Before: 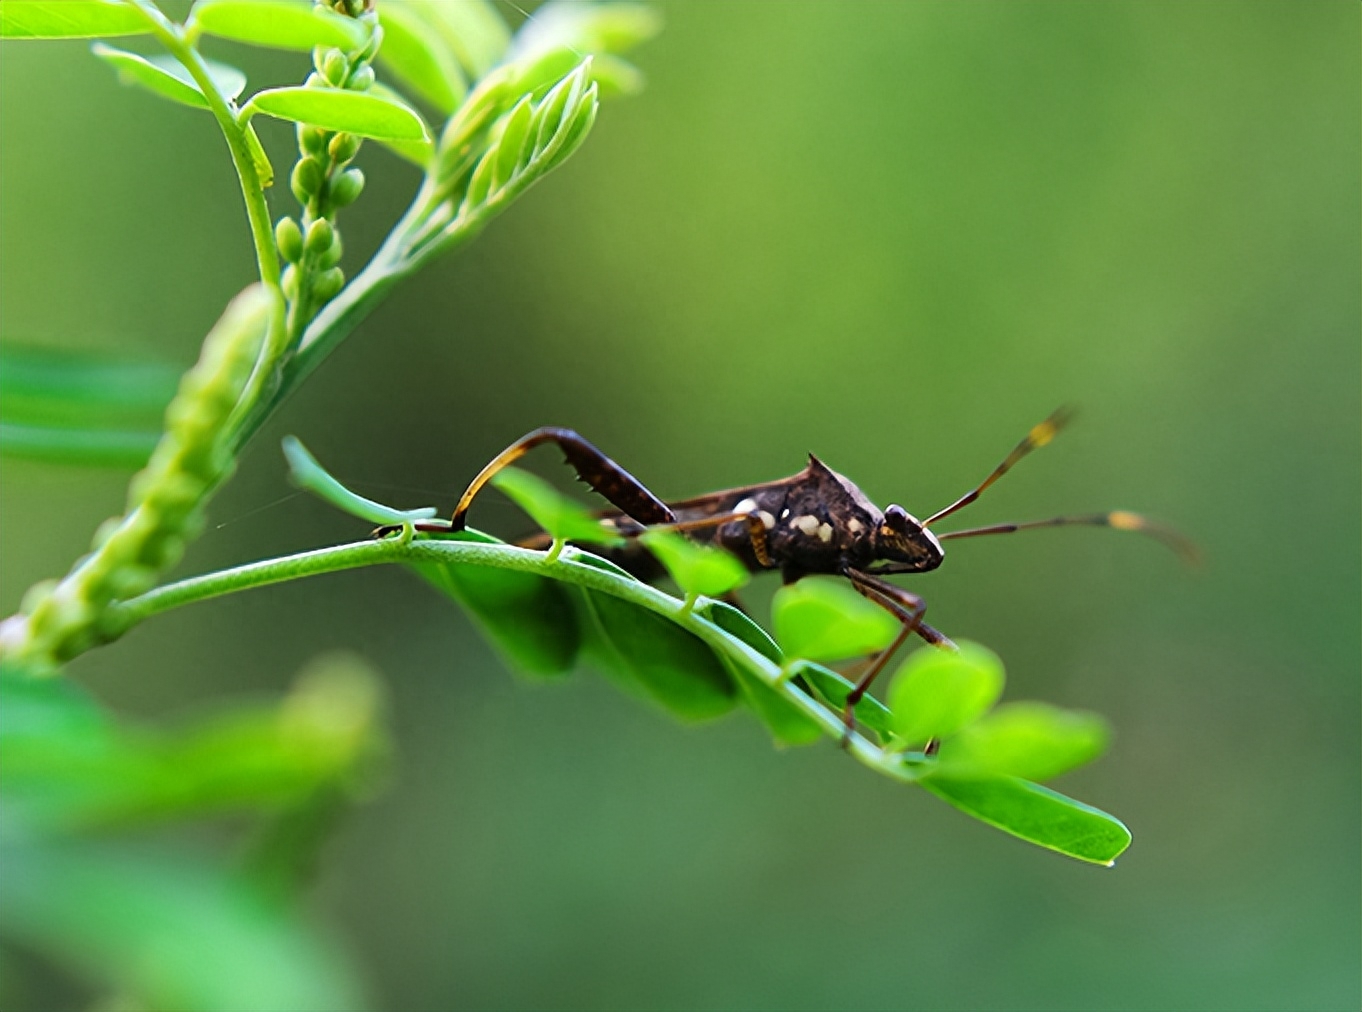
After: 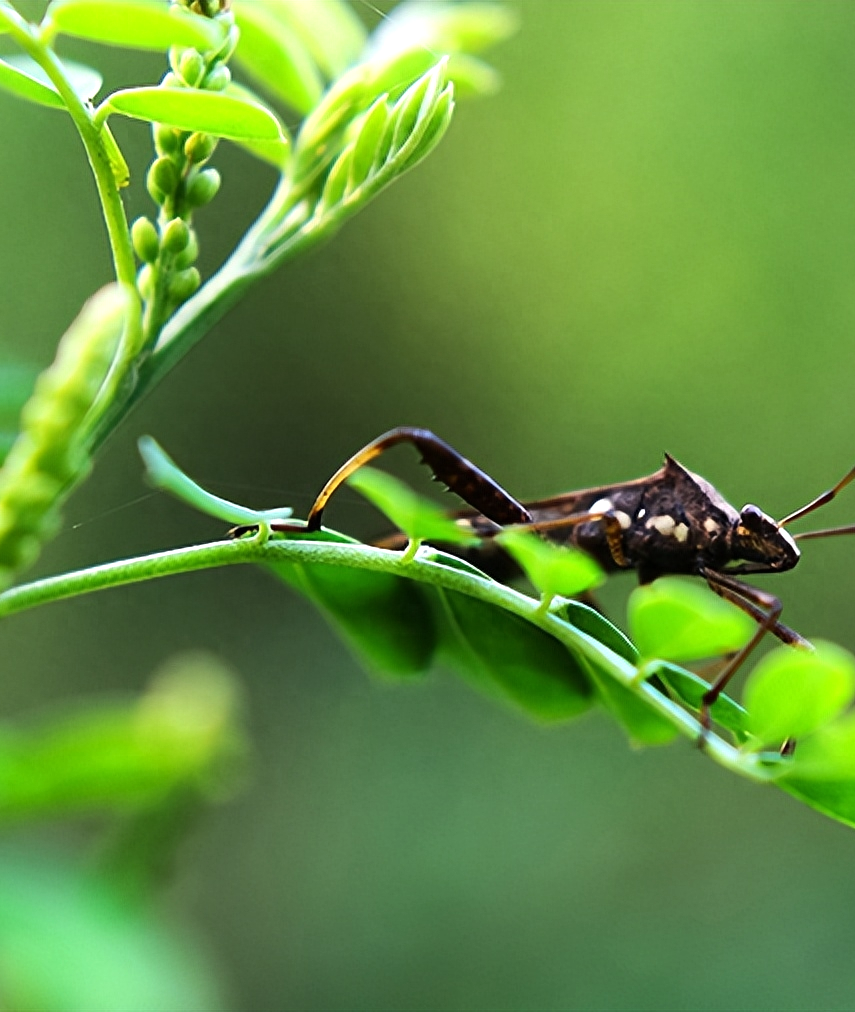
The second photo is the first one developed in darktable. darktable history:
crop: left 10.644%, right 26.528%
tone equalizer: -8 EV -0.417 EV, -7 EV -0.389 EV, -6 EV -0.333 EV, -5 EV -0.222 EV, -3 EV 0.222 EV, -2 EV 0.333 EV, -1 EV 0.389 EV, +0 EV 0.417 EV, edges refinement/feathering 500, mask exposure compensation -1.57 EV, preserve details no
